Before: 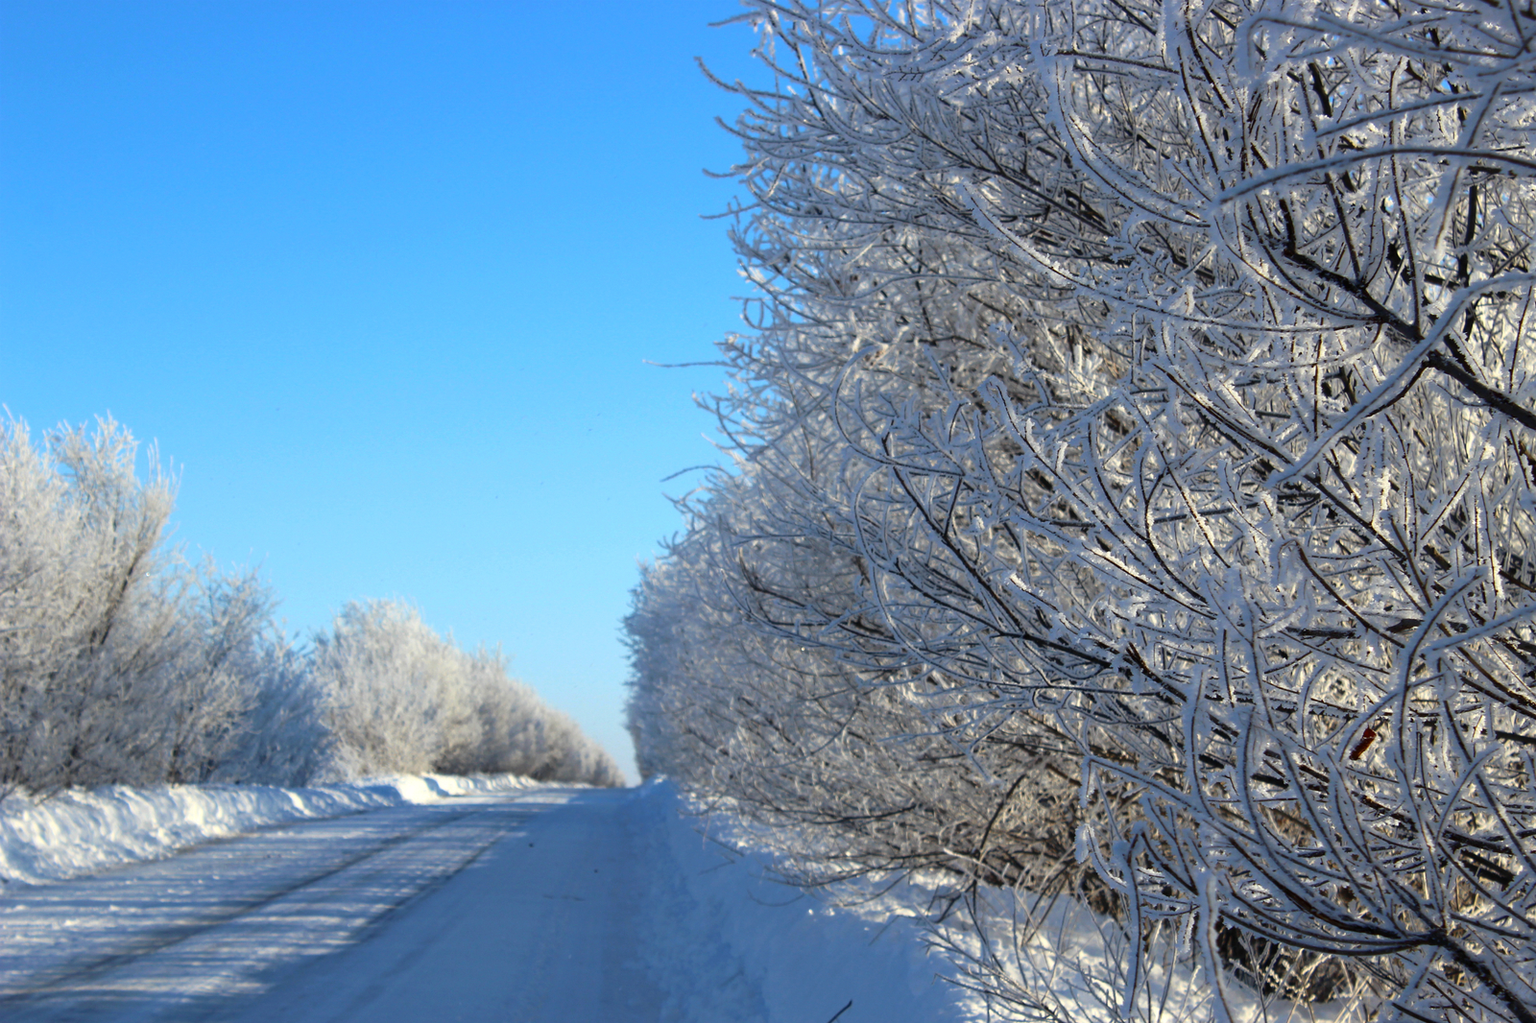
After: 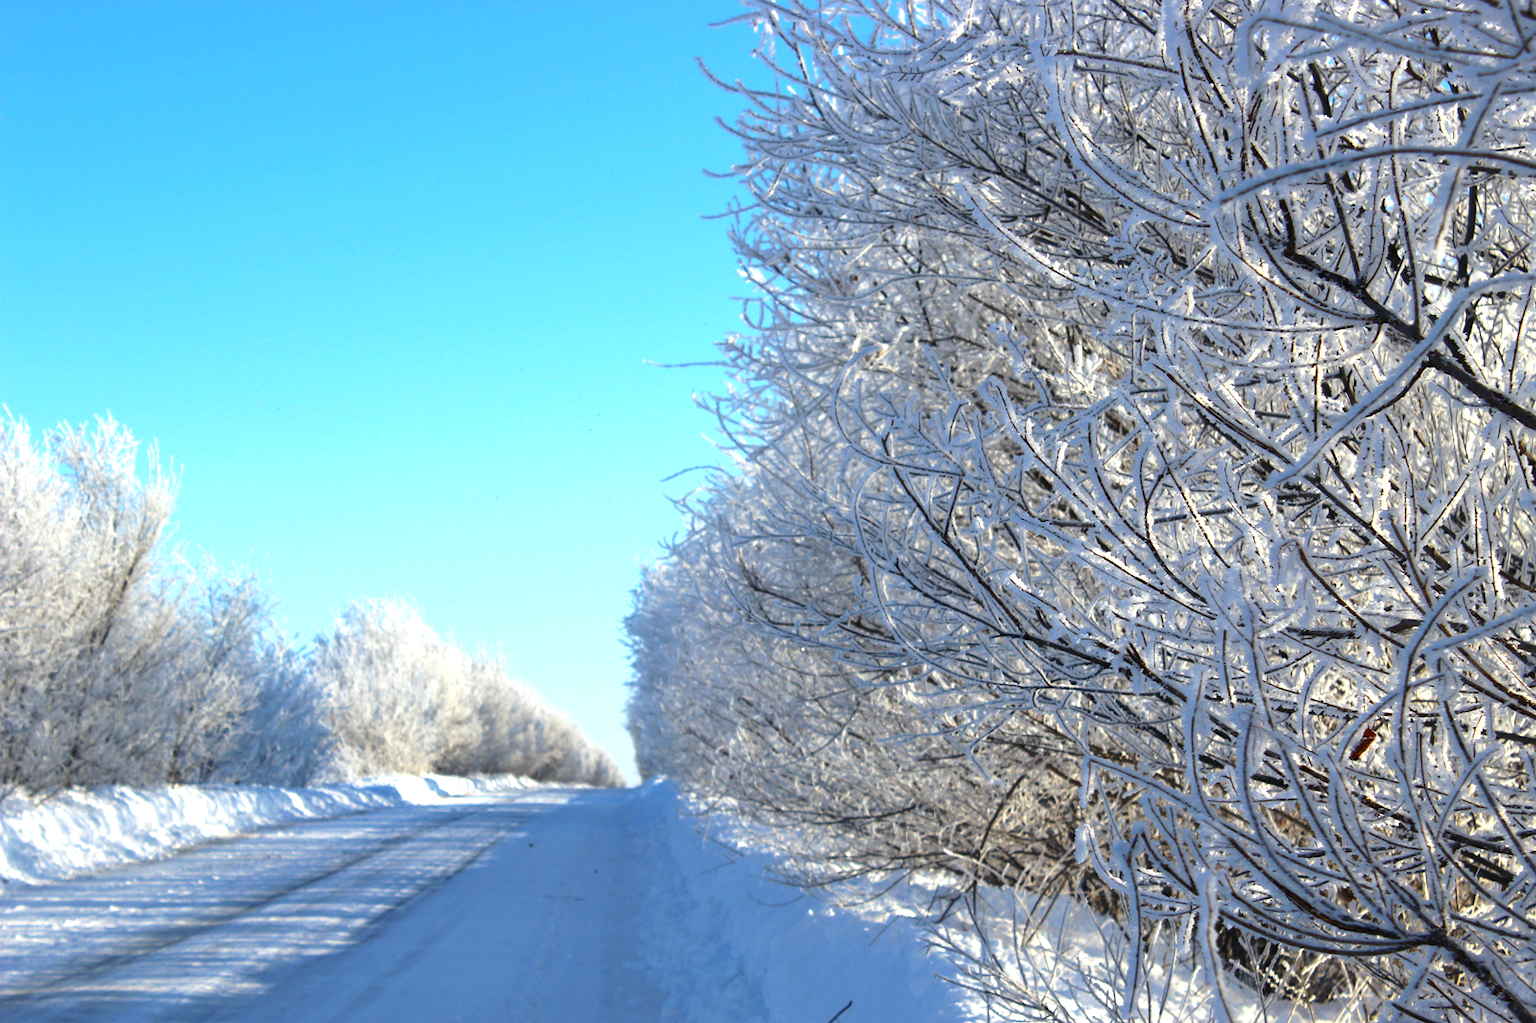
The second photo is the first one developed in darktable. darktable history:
exposure: black level correction 0, exposure 0.702 EV, compensate highlight preservation false
shadows and highlights: shadows 25.43, highlights -24.04
